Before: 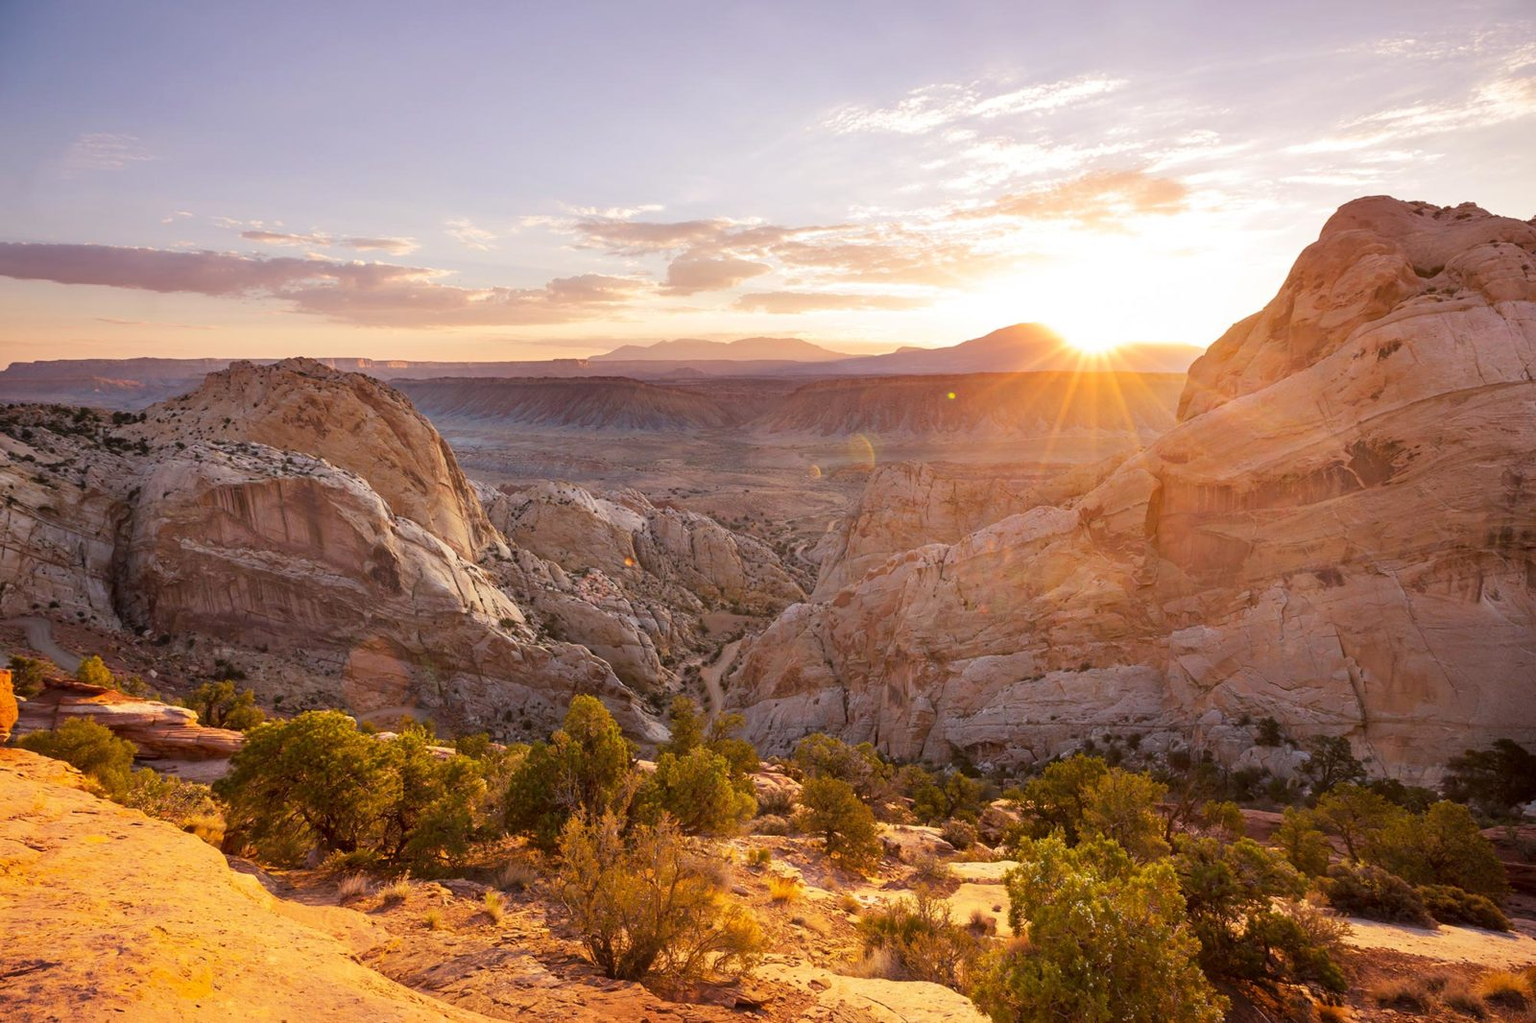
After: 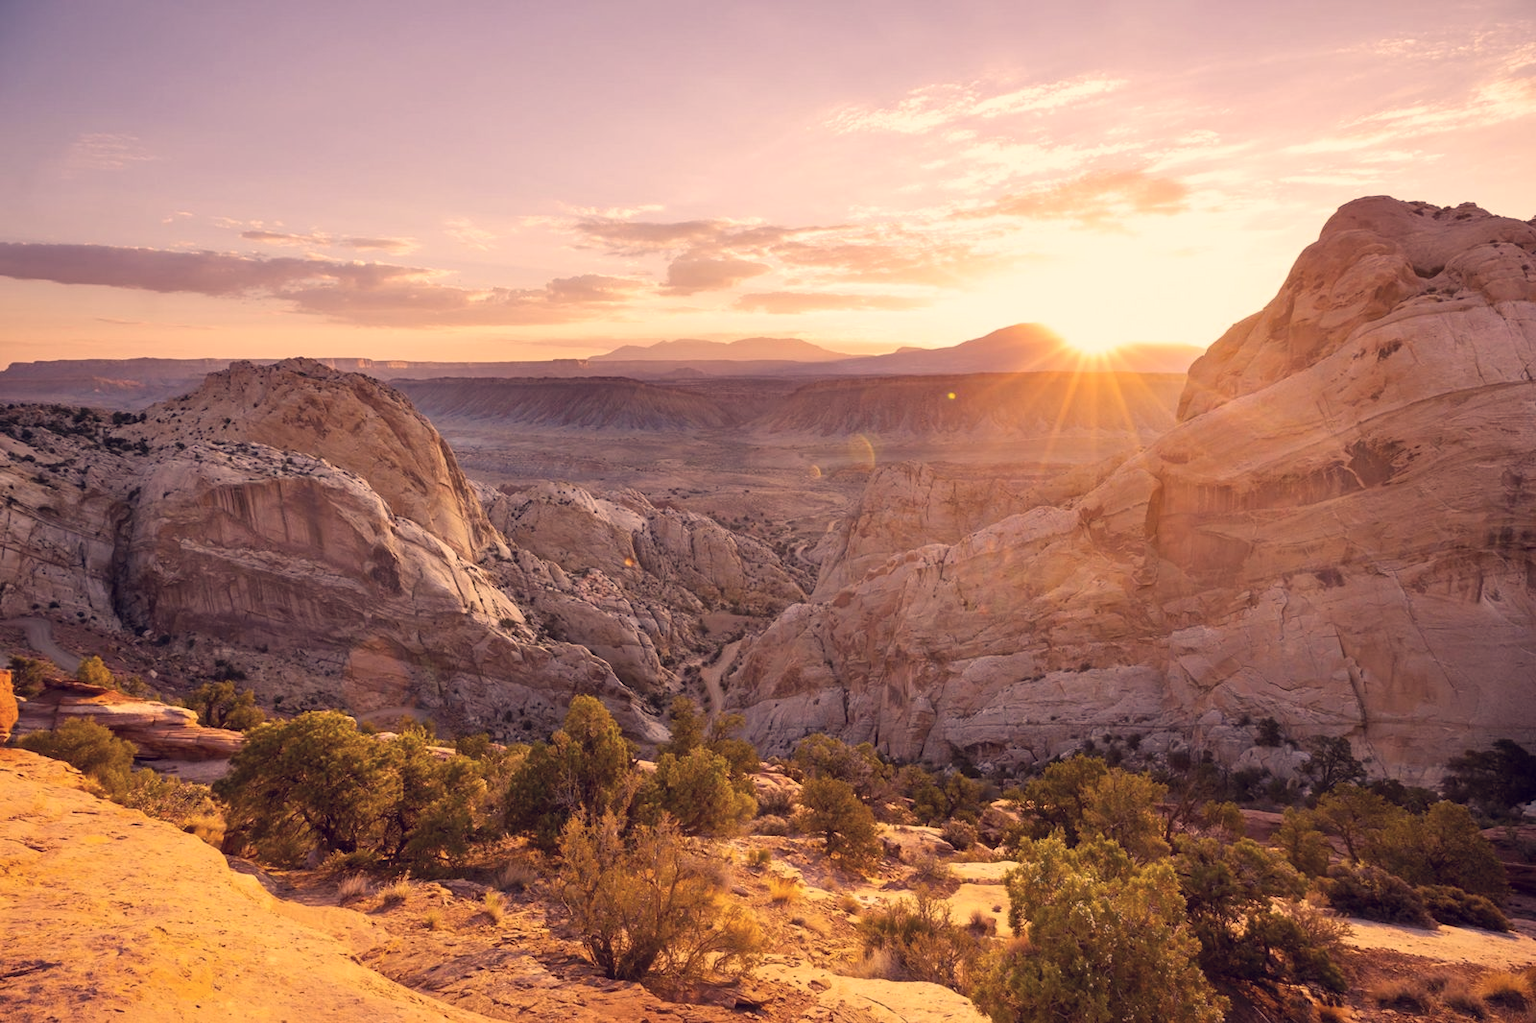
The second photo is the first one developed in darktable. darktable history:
color correction: highlights a* 19.97, highlights b* 27.1, shadows a* 3.33, shadows b* -18.01, saturation 0.723
